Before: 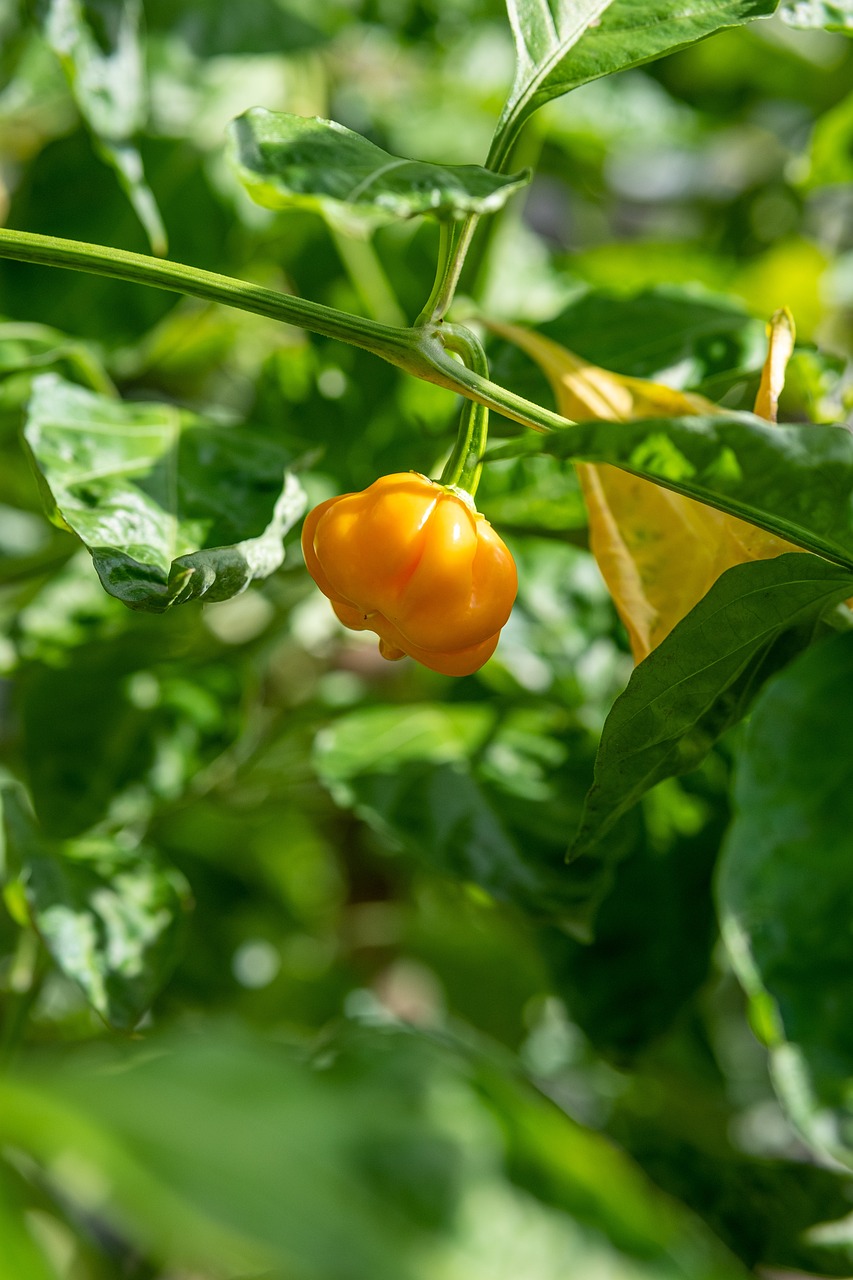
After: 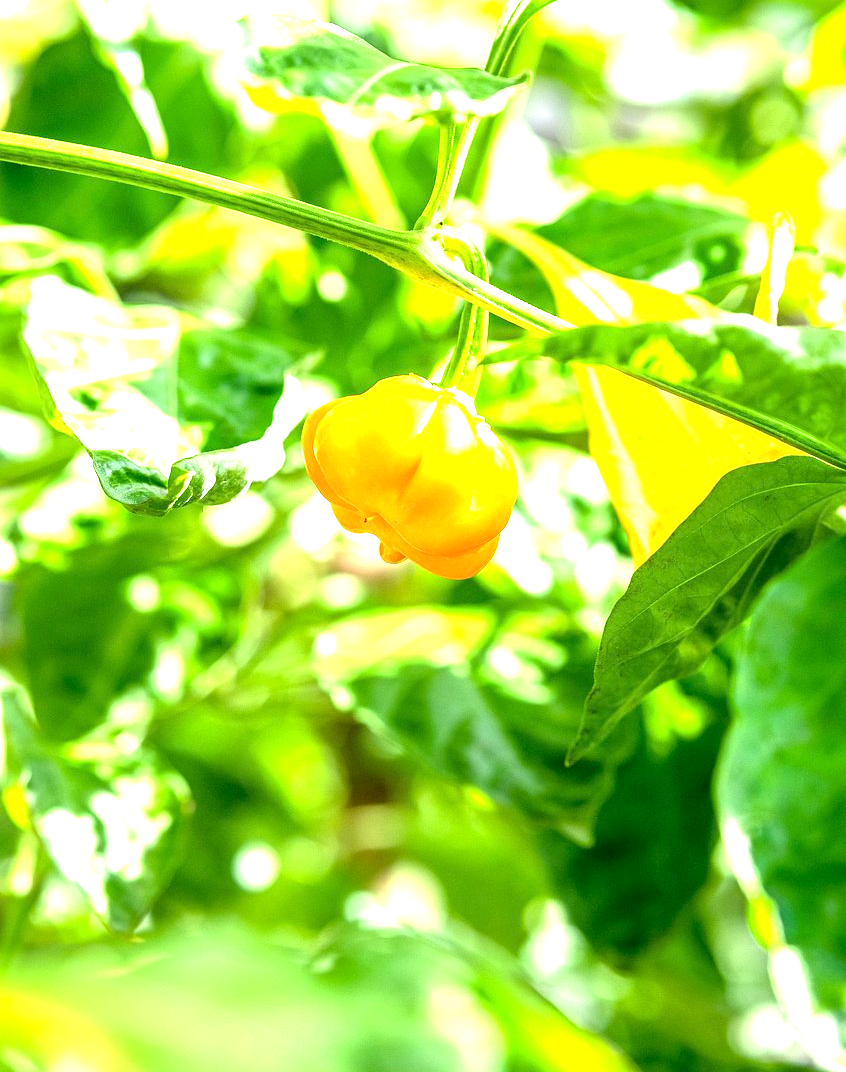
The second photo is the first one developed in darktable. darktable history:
crop: top 7.625%, bottom 8.027%
exposure: black level correction 0.001, exposure 2.607 EV, compensate exposure bias true, compensate highlight preservation false
